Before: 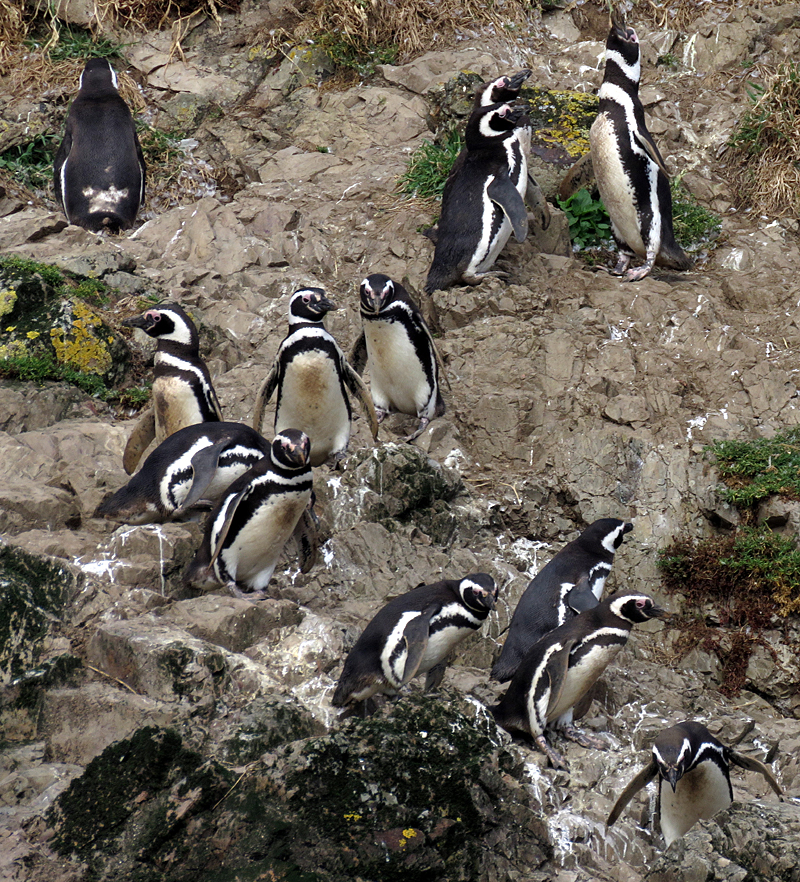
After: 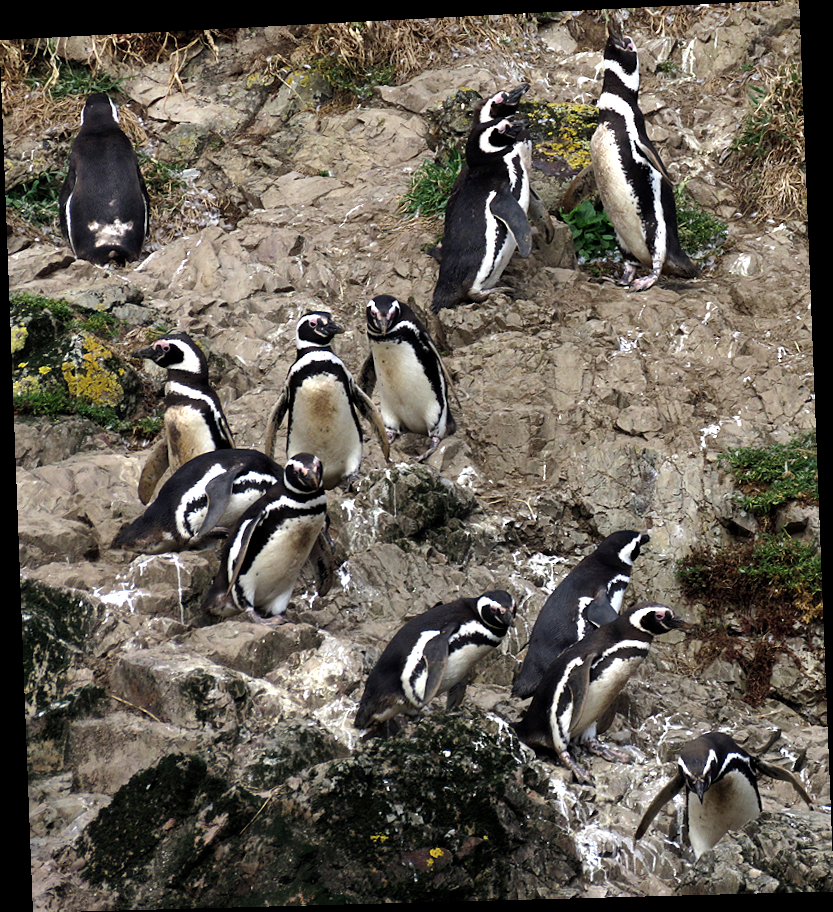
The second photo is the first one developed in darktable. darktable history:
tone equalizer: -8 EV -0.417 EV, -7 EV -0.389 EV, -6 EV -0.333 EV, -5 EV -0.222 EV, -3 EV 0.222 EV, -2 EV 0.333 EV, -1 EV 0.389 EV, +0 EV 0.417 EV, edges refinement/feathering 500, mask exposure compensation -1.57 EV, preserve details no
rotate and perspective: rotation -2.22°, lens shift (horizontal) -0.022, automatic cropping off
